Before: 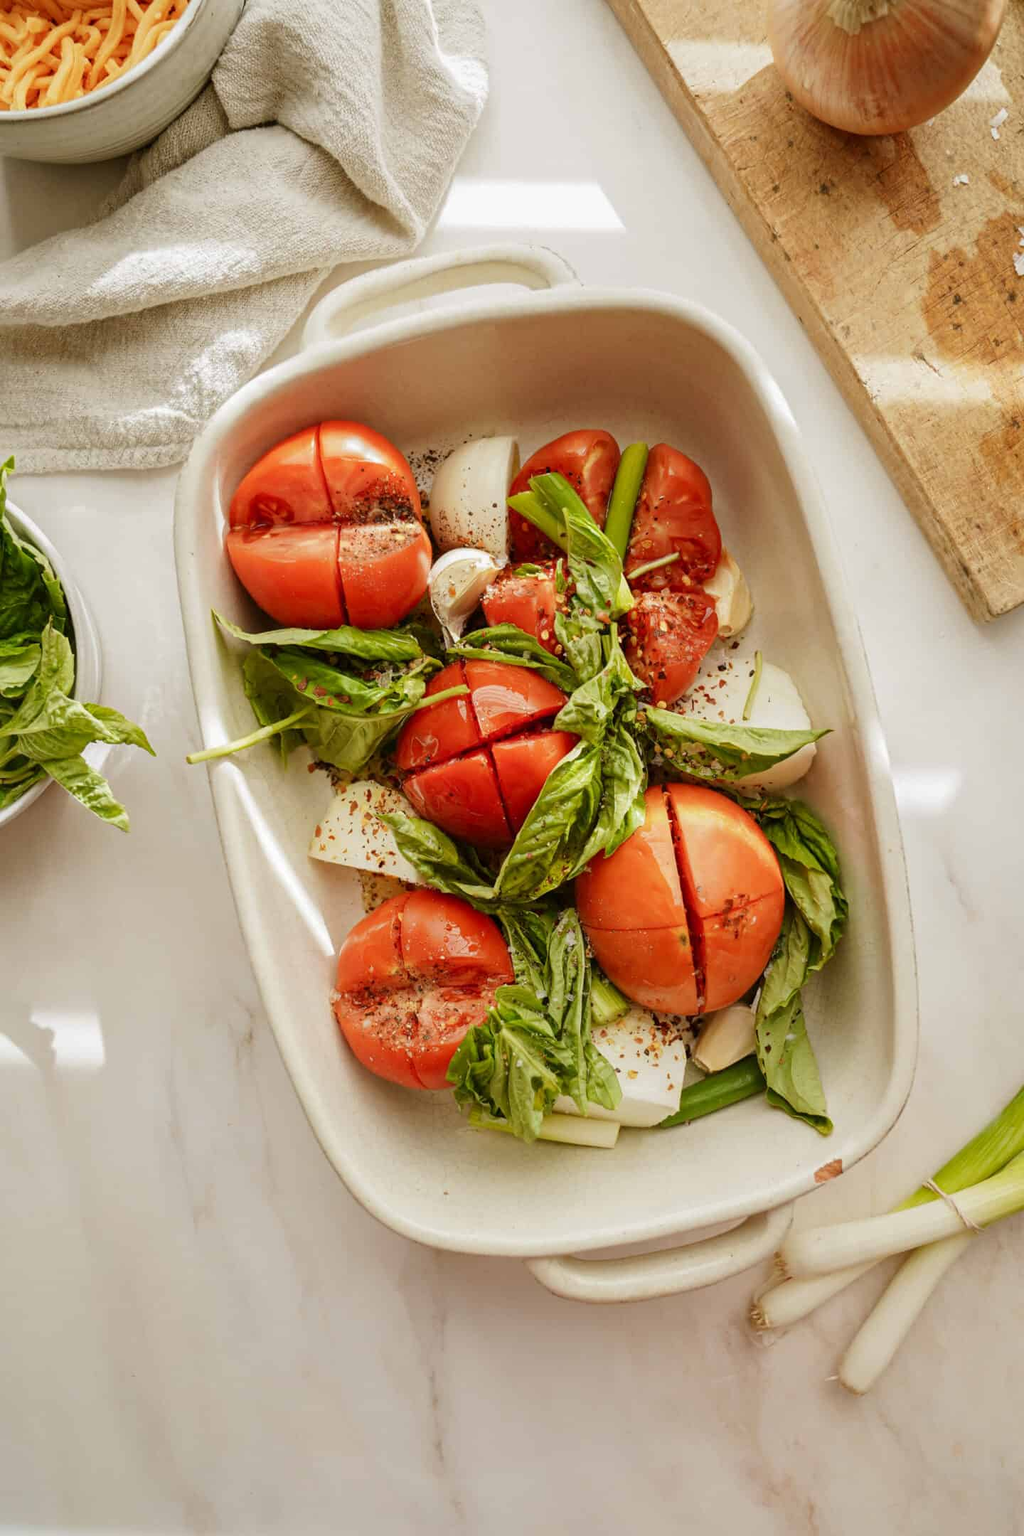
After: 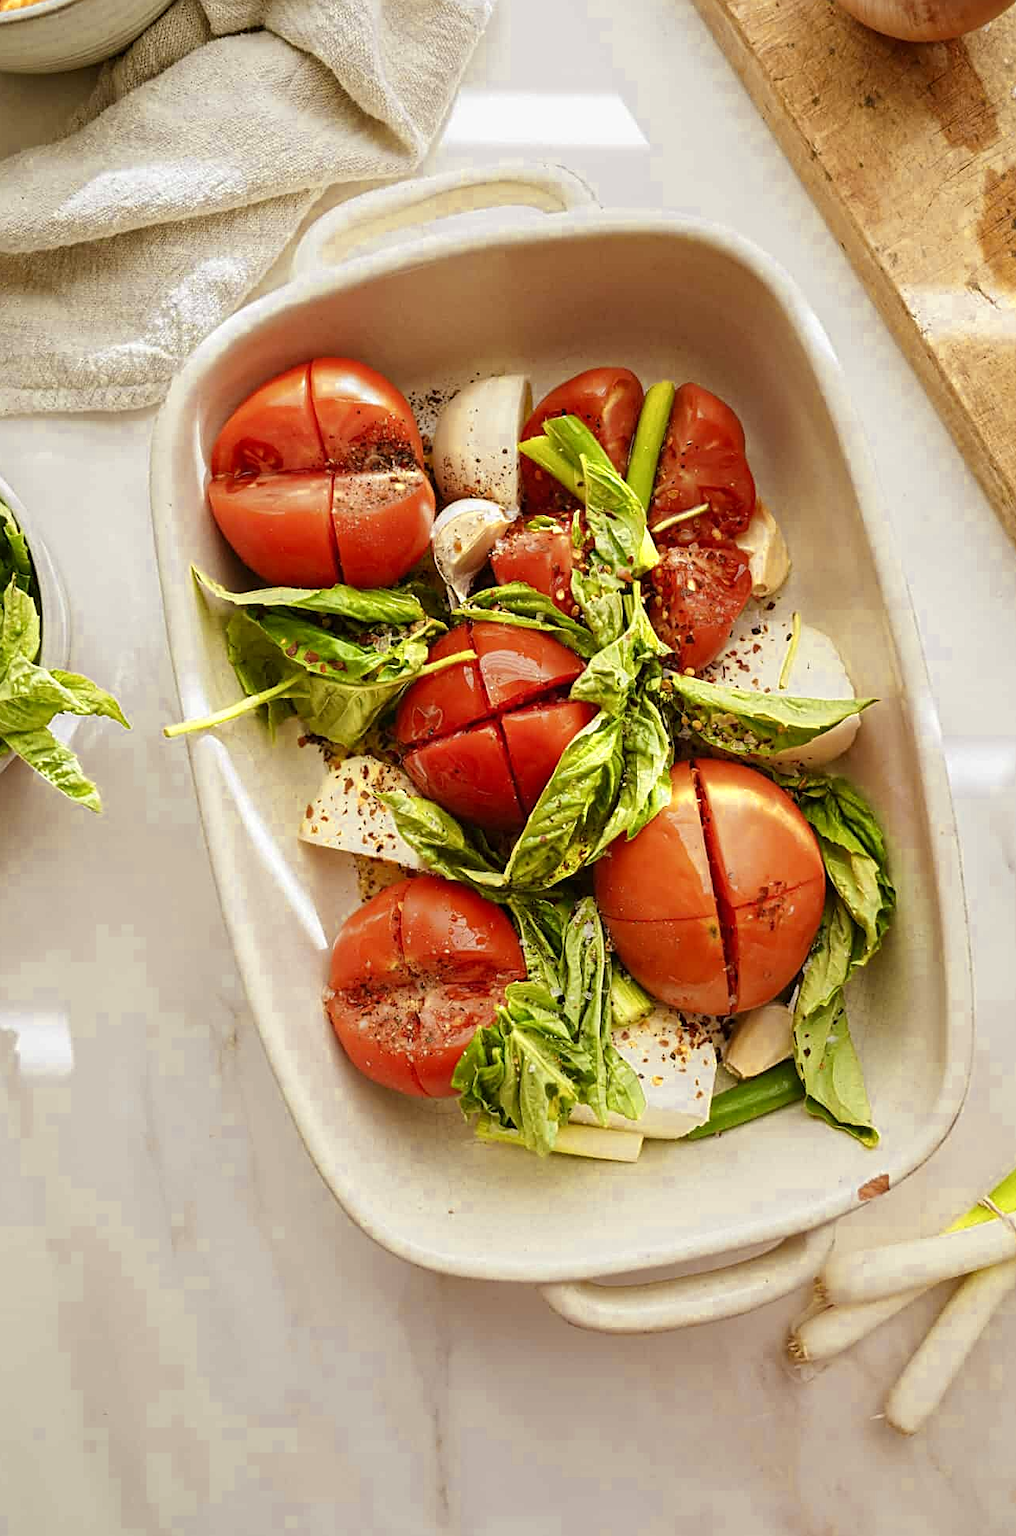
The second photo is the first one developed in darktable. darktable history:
crop: left 3.763%, top 6.364%, right 6.387%, bottom 3.2%
sharpen: on, module defaults
color zones: curves: ch0 [(0, 0.485) (0.178, 0.476) (0.261, 0.623) (0.411, 0.403) (0.708, 0.603) (0.934, 0.412)]; ch1 [(0.003, 0.485) (0.149, 0.496) (0.229, 0.584) (0.326, 0.551) (0.484, 0.262) (0.757, 0.643)]
